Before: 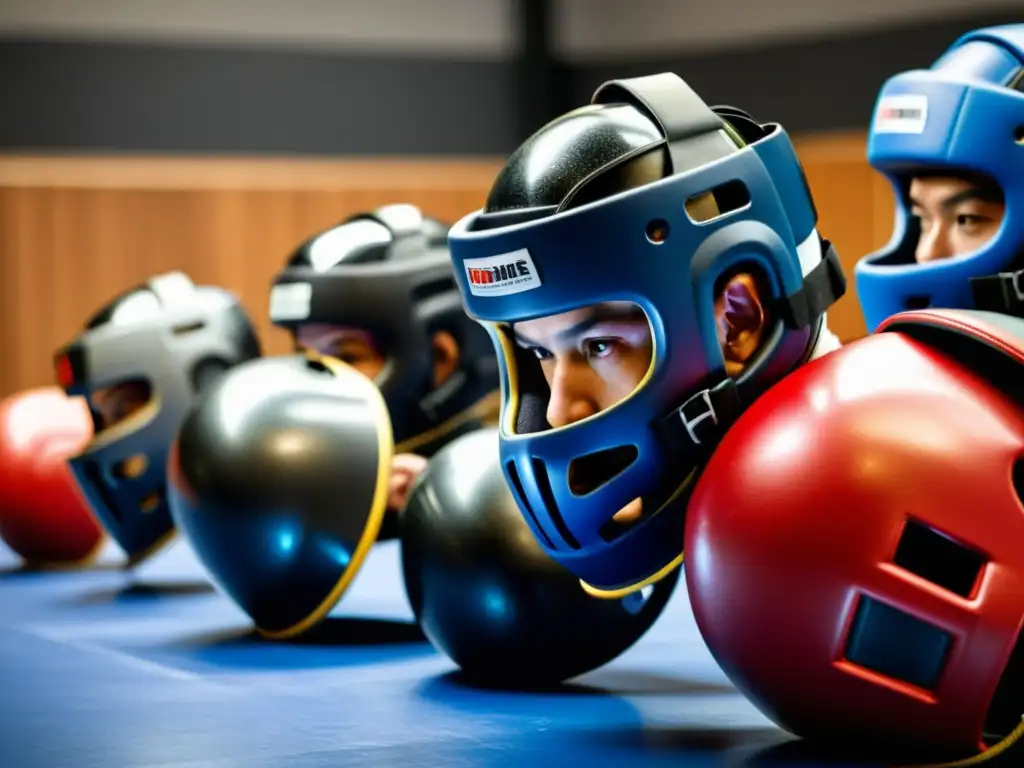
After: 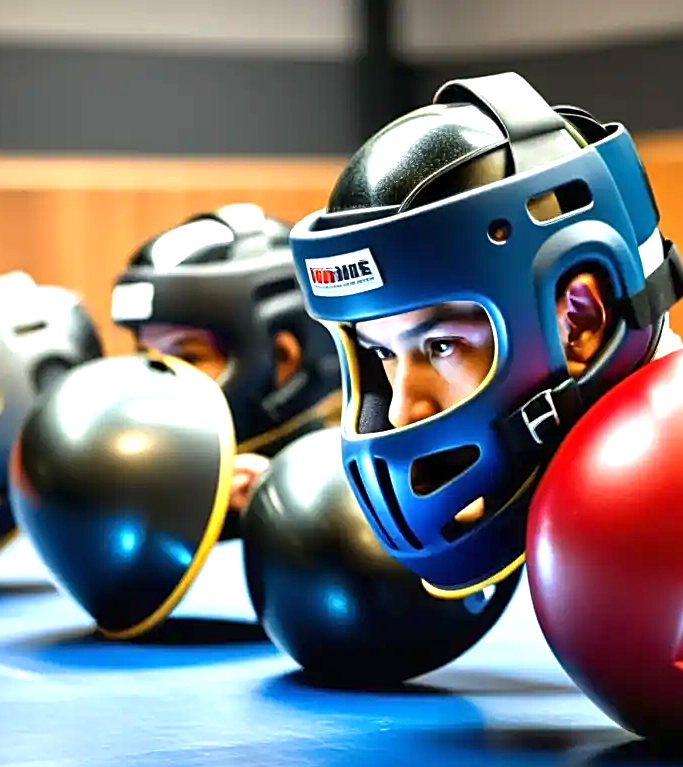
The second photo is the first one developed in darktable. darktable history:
sharpen: on, module defaults
exposure: black level correction 0, exposure 0.889 EV, compensate highlight preservation false
crop and rotate: left 15.523%, right 17.689%
